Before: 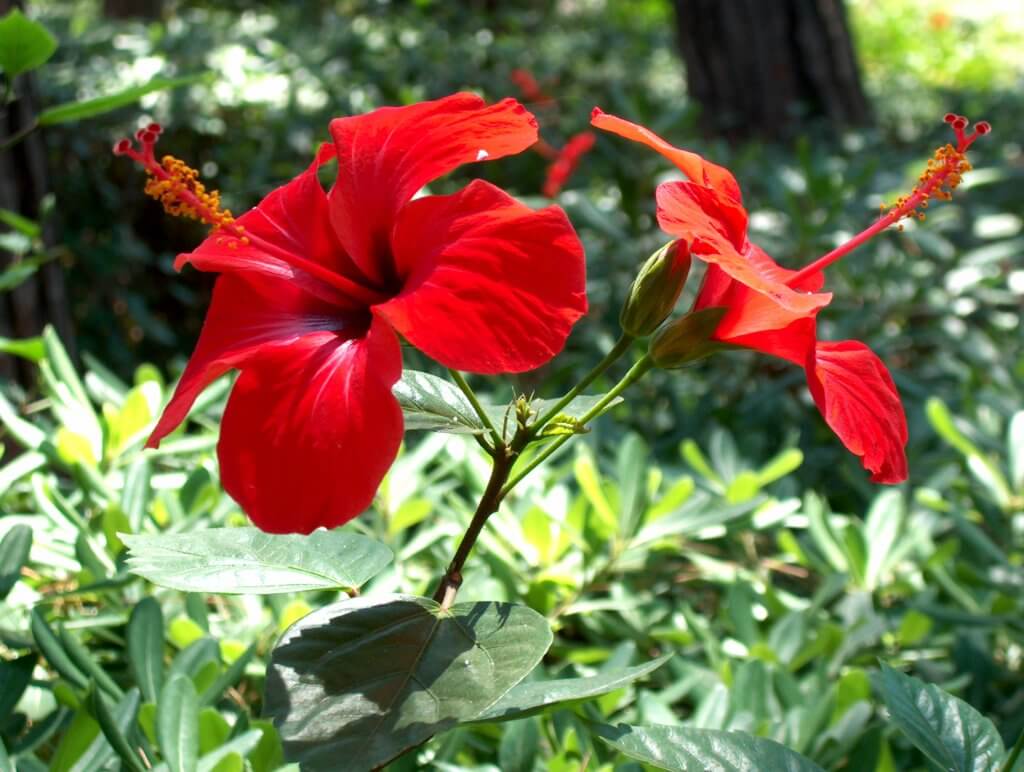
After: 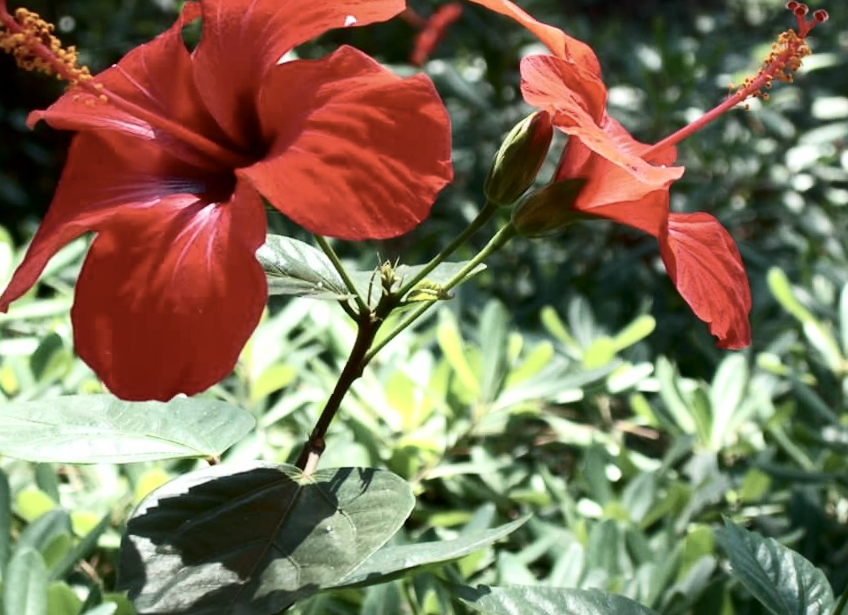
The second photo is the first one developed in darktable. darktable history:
contrast brightness saturation: contrast 0.25, saturation -0.31
crop: left 16.315%, top 14.246%
rotate and perspective: rotation 0.679°, lens shift (horizontal) 0.136, crop left 0.009, crop right 0.991, crop top 0.078, crop bottom 0.95
